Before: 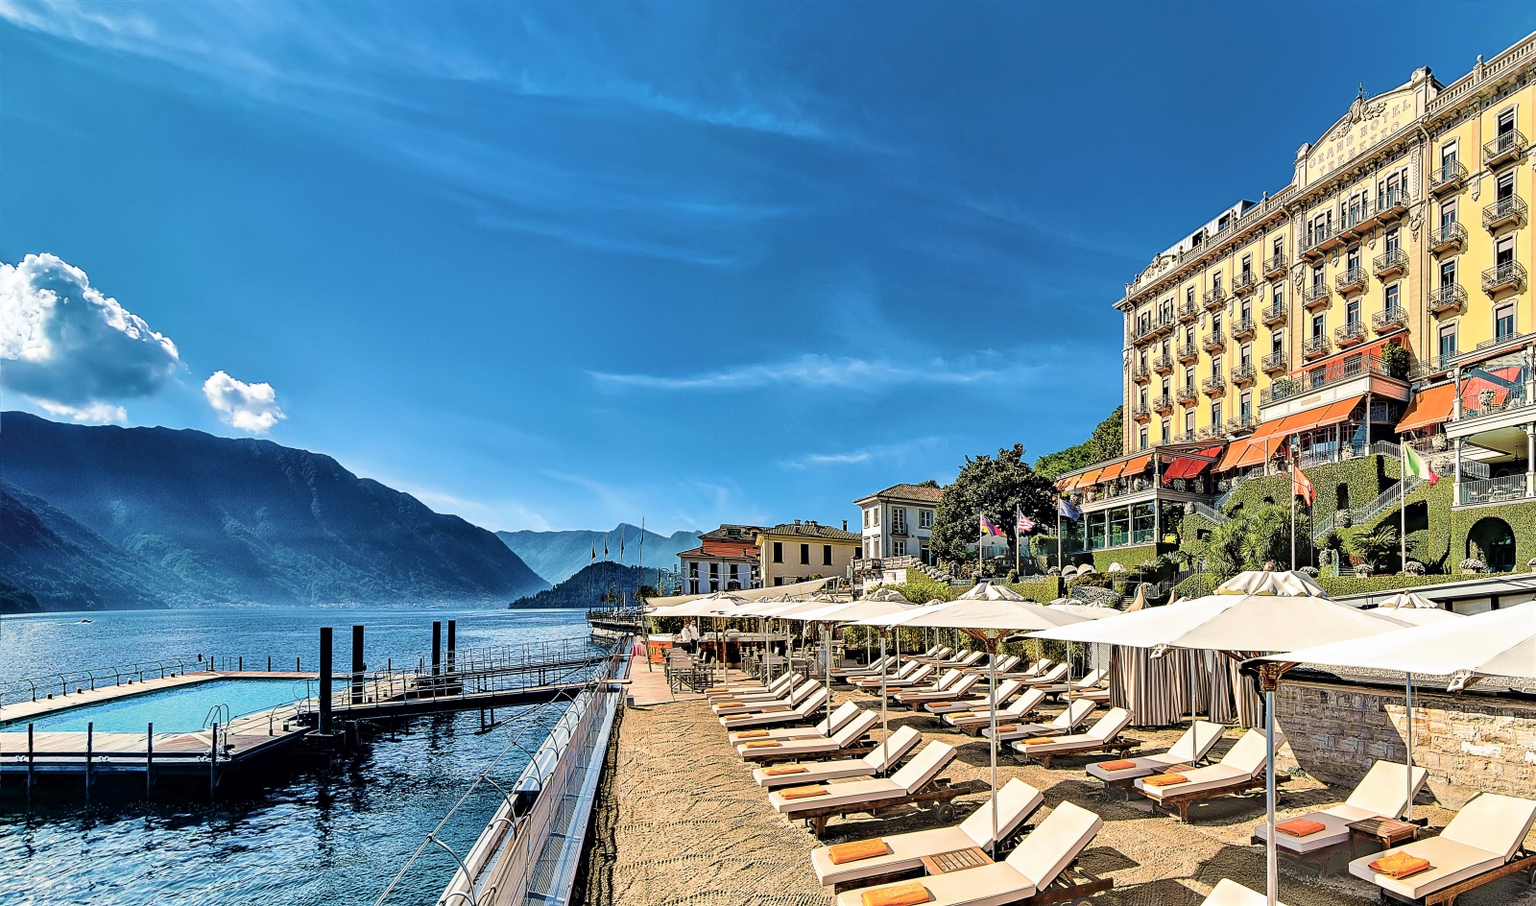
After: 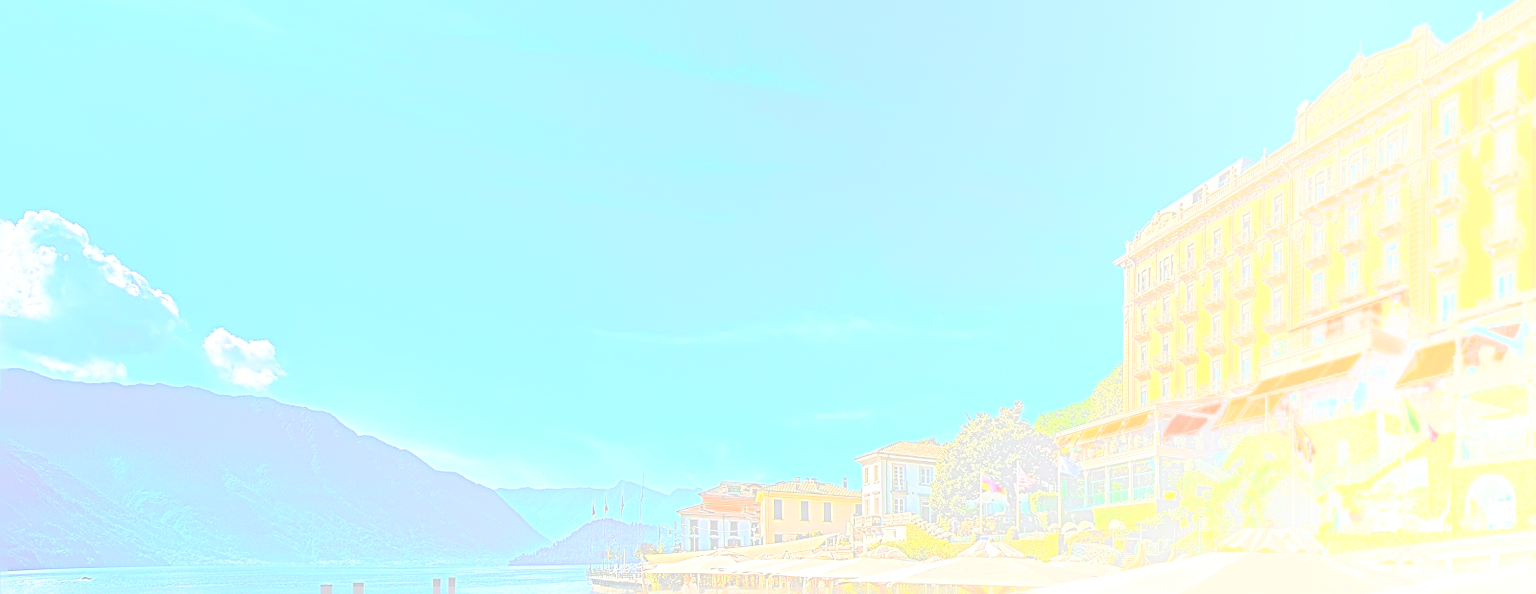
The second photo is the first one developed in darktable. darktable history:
bloom: size 70%, threshold 25%, strength 70%
sharpen: radius 3.158, amount 1.731
crop and rotate: top 4.848%, bottom 29.503%
